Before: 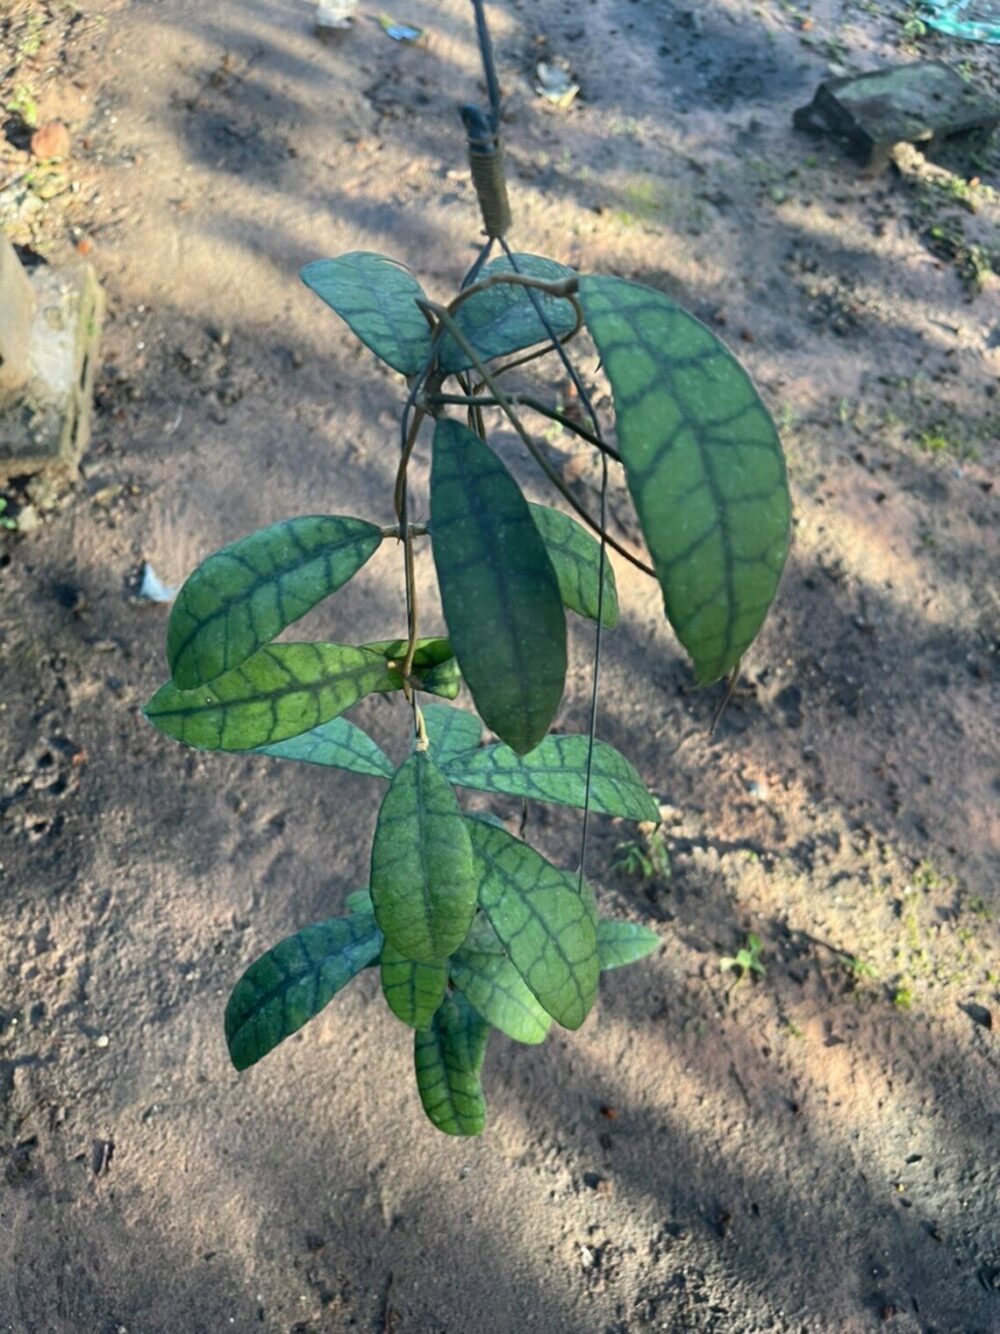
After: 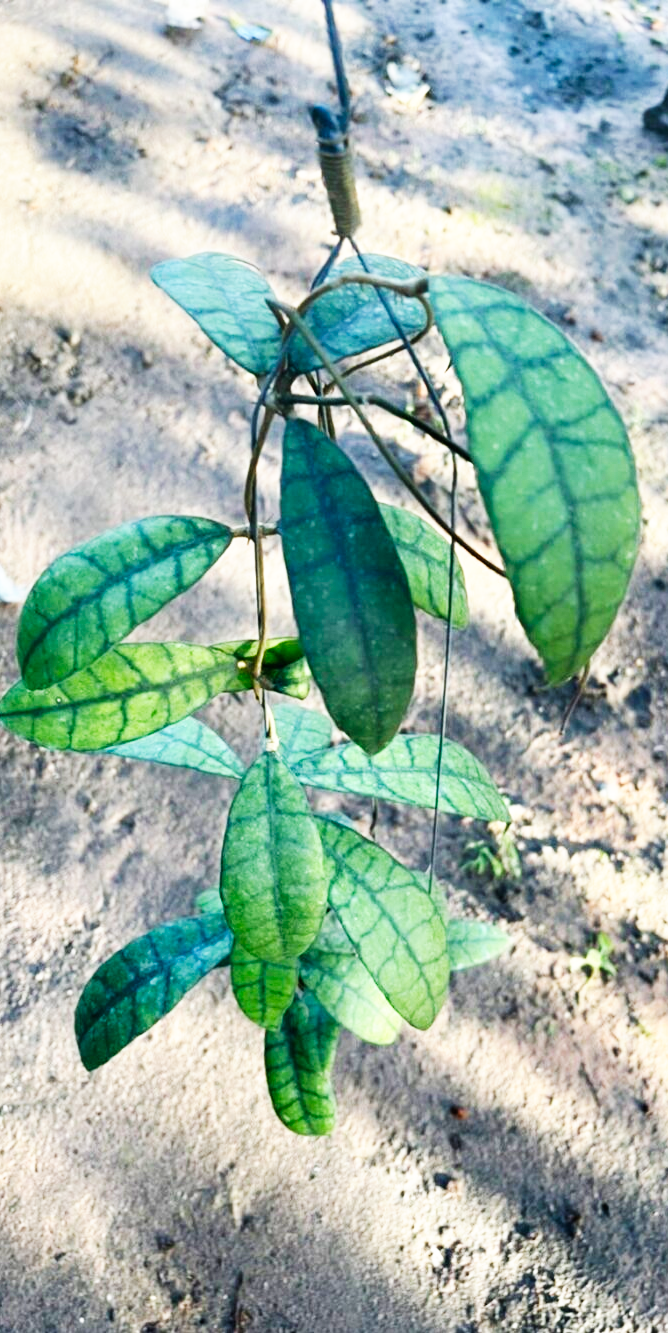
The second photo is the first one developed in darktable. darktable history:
crop and rotate: left 15.026%, right 18.104%
base curve: curves: ch0 [(0, 0) (0.007, 0.004) (0.027, 0.03) (0.046, 0.07) (0.207, 0.54) (0.442, 0.872) (0.673, 0.972) (1, 1)], preserve colors none
